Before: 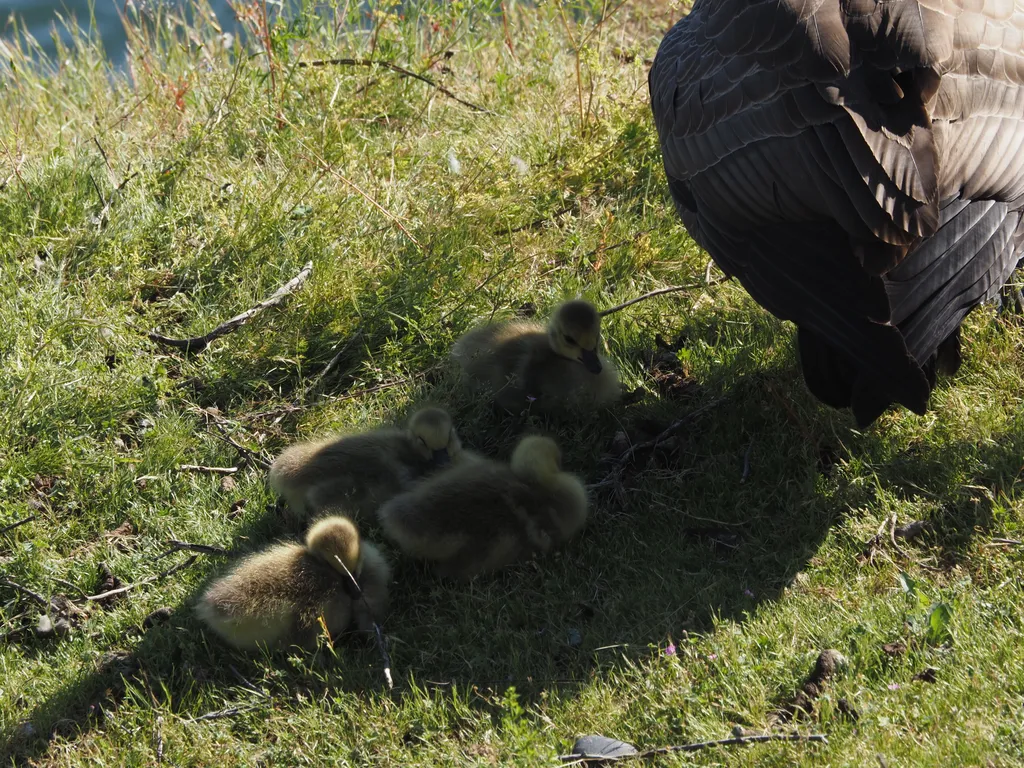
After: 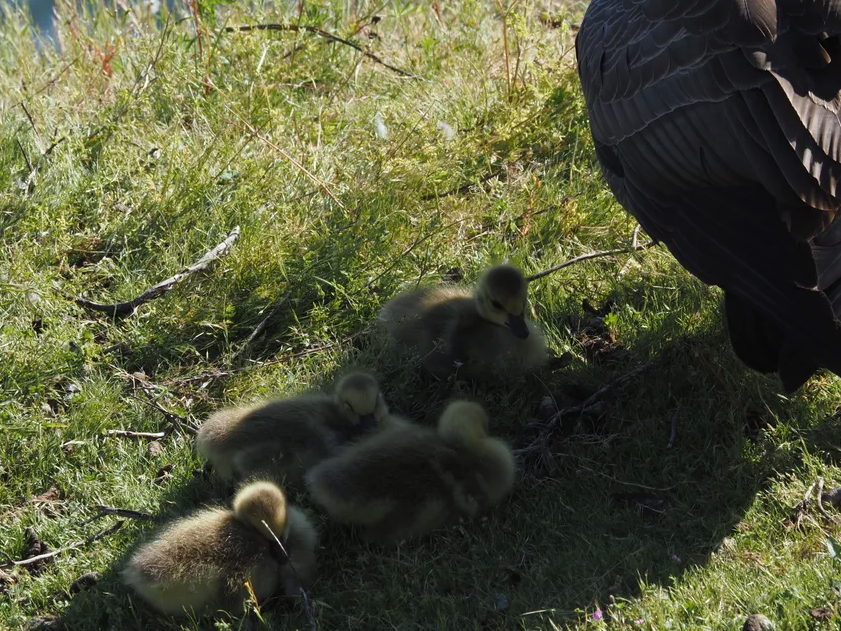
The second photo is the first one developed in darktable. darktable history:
white balance: red 0.98, blue 1.034
crop and rotate: left 7.196%, top 4.574%, right 10.605%, bottom 13.178%
color balance rgb: on, module defaults
